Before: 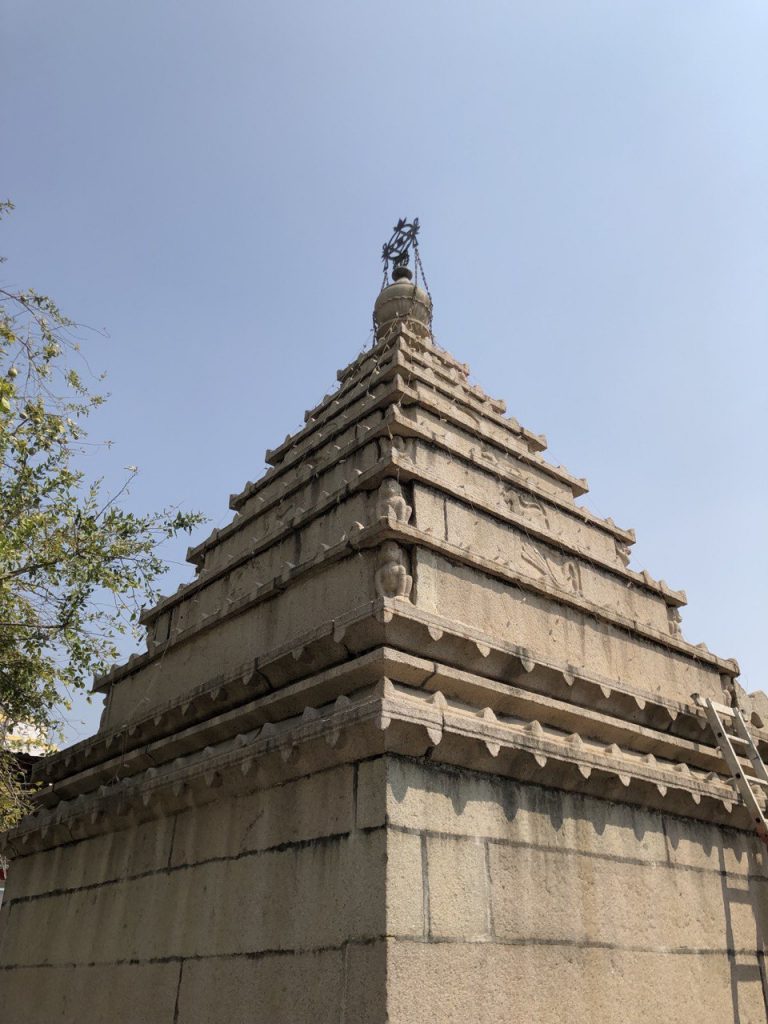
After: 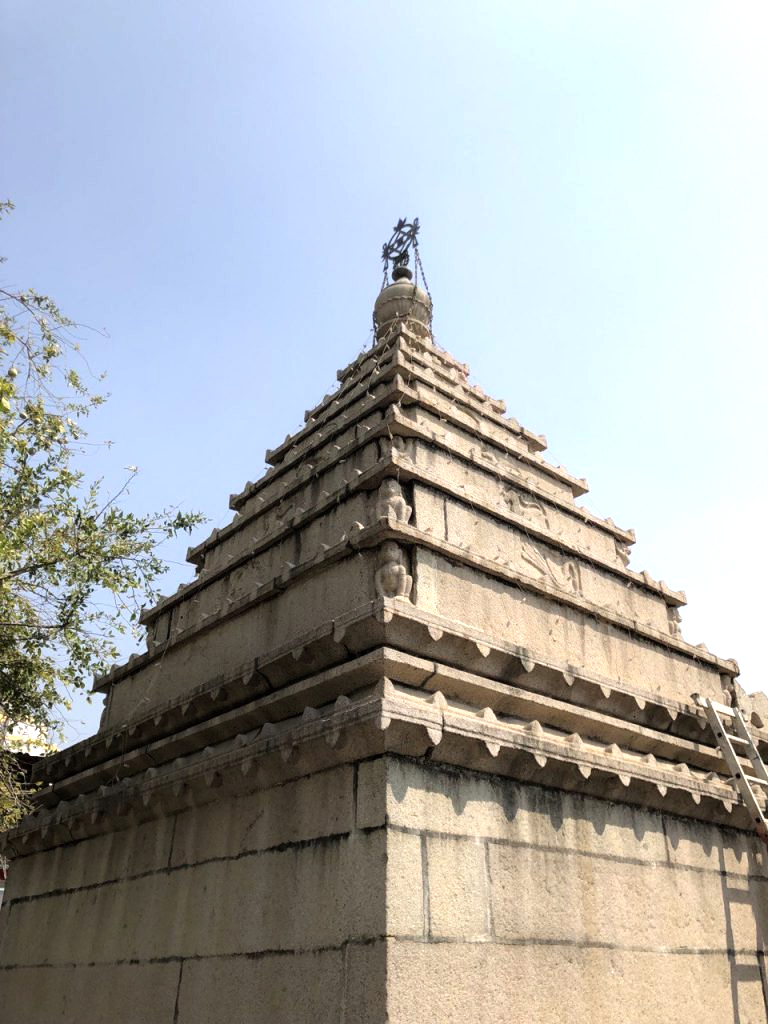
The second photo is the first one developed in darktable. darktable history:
tone equalizer: -8 EV -0.746 EV, -7 EV -0.726 EV, -6 EV -0.627 EV, -5 EV -0.418 EV, -3 EV 0.399 EV, -2 EV 0.6 EV, -1 EV 0.677 EV, +0 EV 0.749 EV, mask exposure compensation -0.497 EV
